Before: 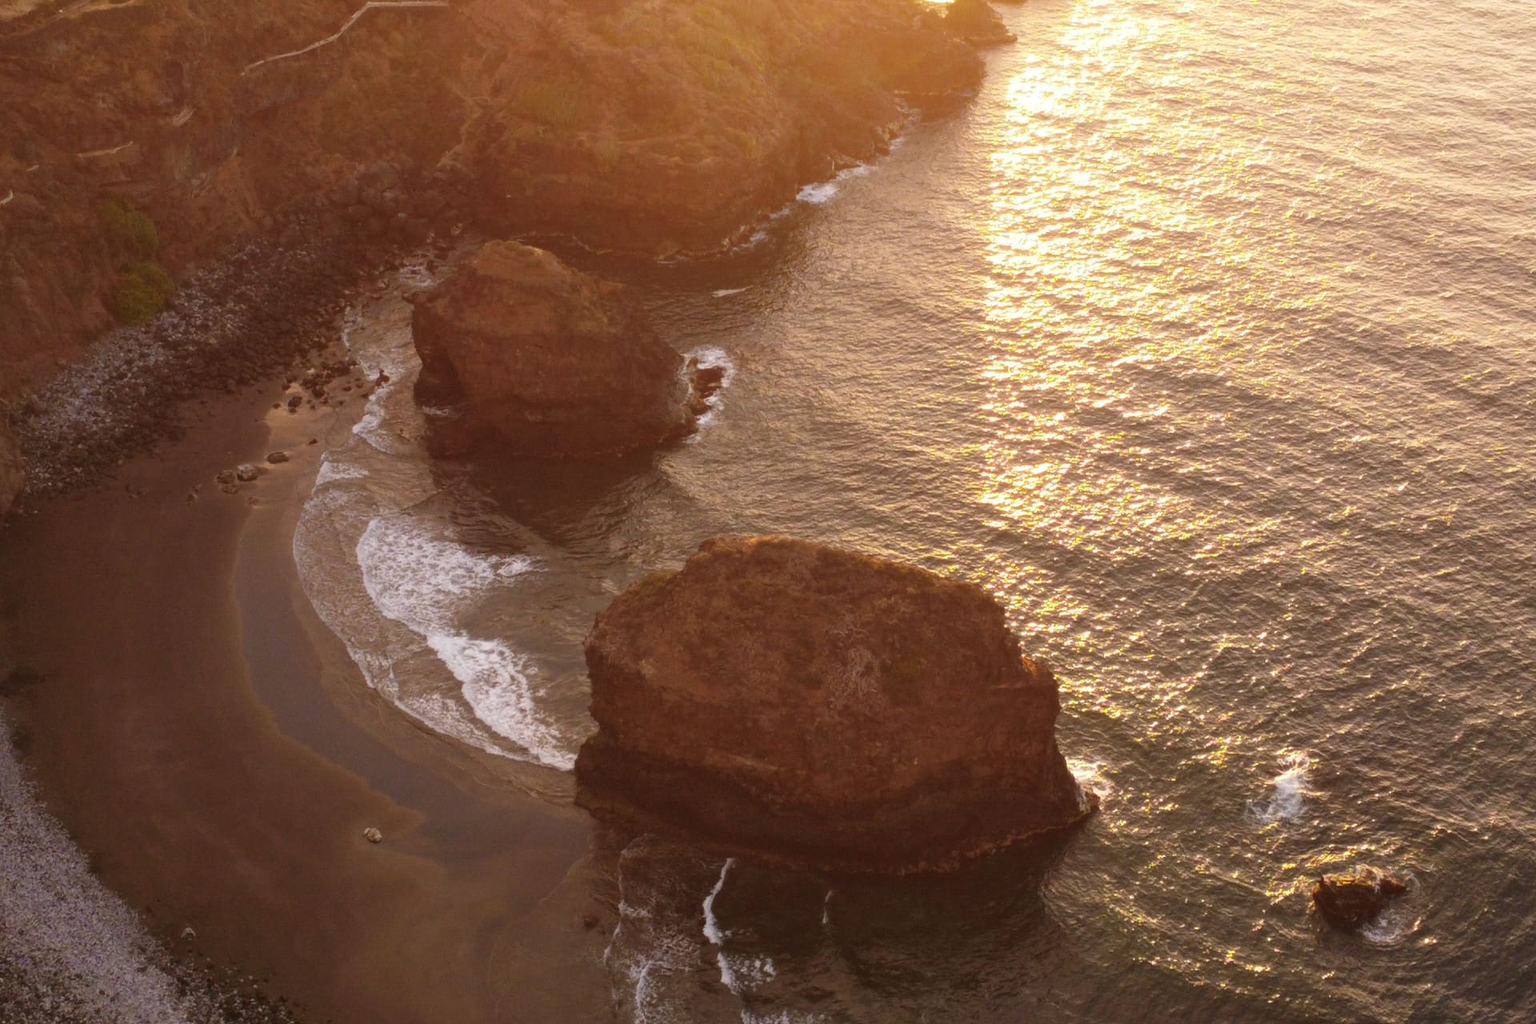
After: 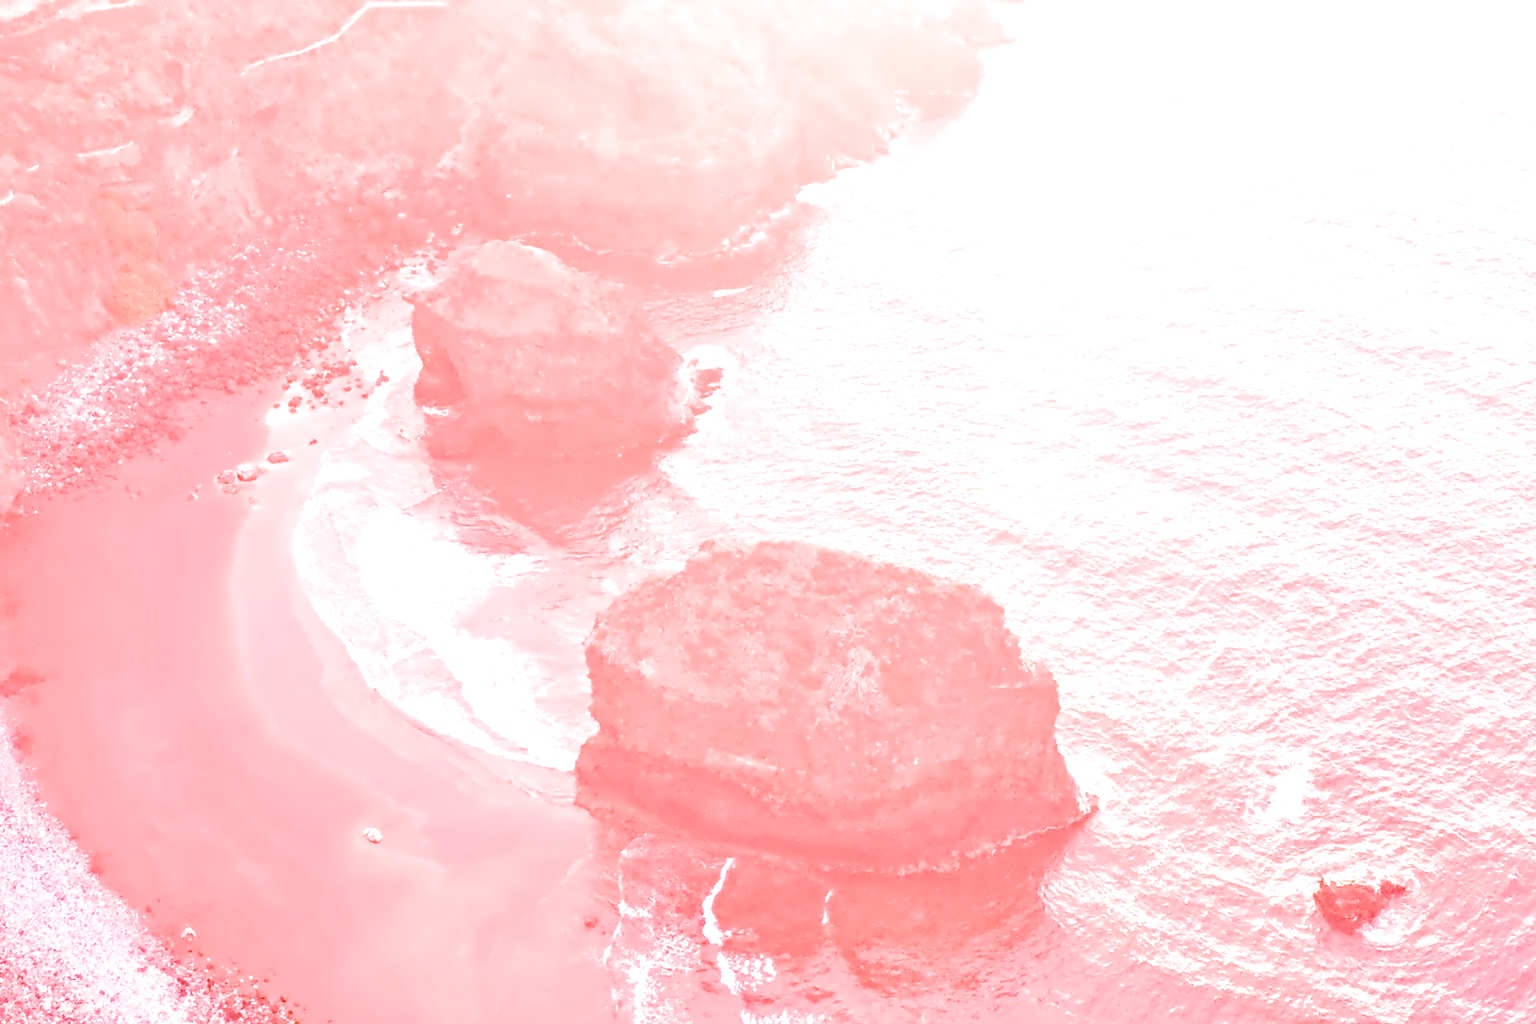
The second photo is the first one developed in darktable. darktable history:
white balance: red 2.229, blue 1.46
color calibration "scene-referred default": x 0.355, y 0.367, temperature 4700.38 K
lens correction: scale 1, crop 1, focal 50, aperture 6.3, distance 3.78, camera "Canon EOS RP", lens "Canon RF 50mm F1.8 STM"
exposure: black level correction 0, exposure 1.741 EV, compensate exposure bias true, compensate highlight preservation false
filmic rgb: black relative exposure -3.86 EV, white relative exposure 3.48 EV, hardness 2.63, contrast 1.103
color balance rgb: perceptual saturation grading › global saturation 25%, global vibrance 20%
denoise (profiled): preserve shadows 1.52, scattering 0.002, a [-1, 0, 0], compensate highlight preservation false
velvia: on, module defaults
local contrast: on, module defaults
diffuse or sharpen "local contrast": iterations 10, radius span 384, edge sensitivity 1, edge threshold 1, 1st order anisotropy -250%, 4th order anisotropy -250%, 1st order speed -50%, 4th order speed -50%, central radius 512
contrast equalizer "denoise & sharpen": octaves 7, y [[0.5, 0.542, 0.583, 0.625, 0.667, 0.708], [0.5 ×6], [0.5 ×6], [0, 0.033, 0.067, 0.1, 0.133, 0.167], [0, 0.05, 0.1, 0.15, 0.2, 0.25]]
highlight reconstruction: method clip highlights
